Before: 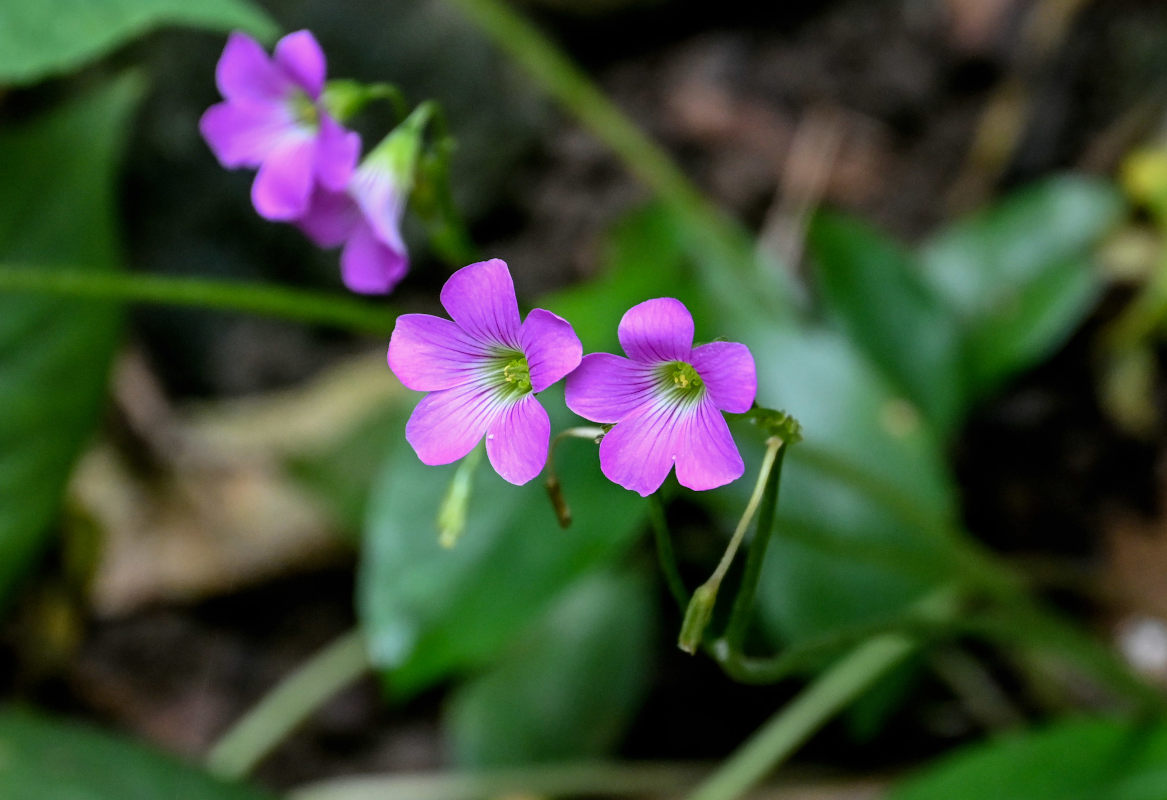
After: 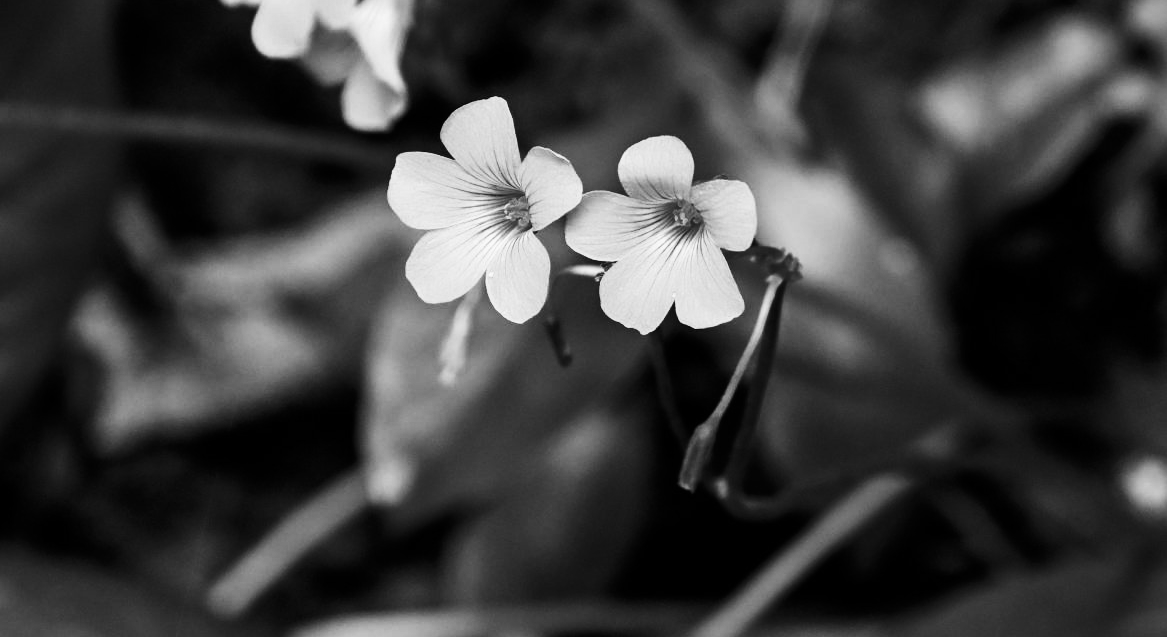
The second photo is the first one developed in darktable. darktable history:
contrast brightness saturation: contrast 0.296
crop and rotate: top 20.315%
color calibration: output gray [0.246, 0.254, 0.501, 0], illuminant F (fluorescent), F source F9 (Cool White Deluxe 4150 K) – high CRI, x 0.374, y 0.373, temperature 4151.36 K
